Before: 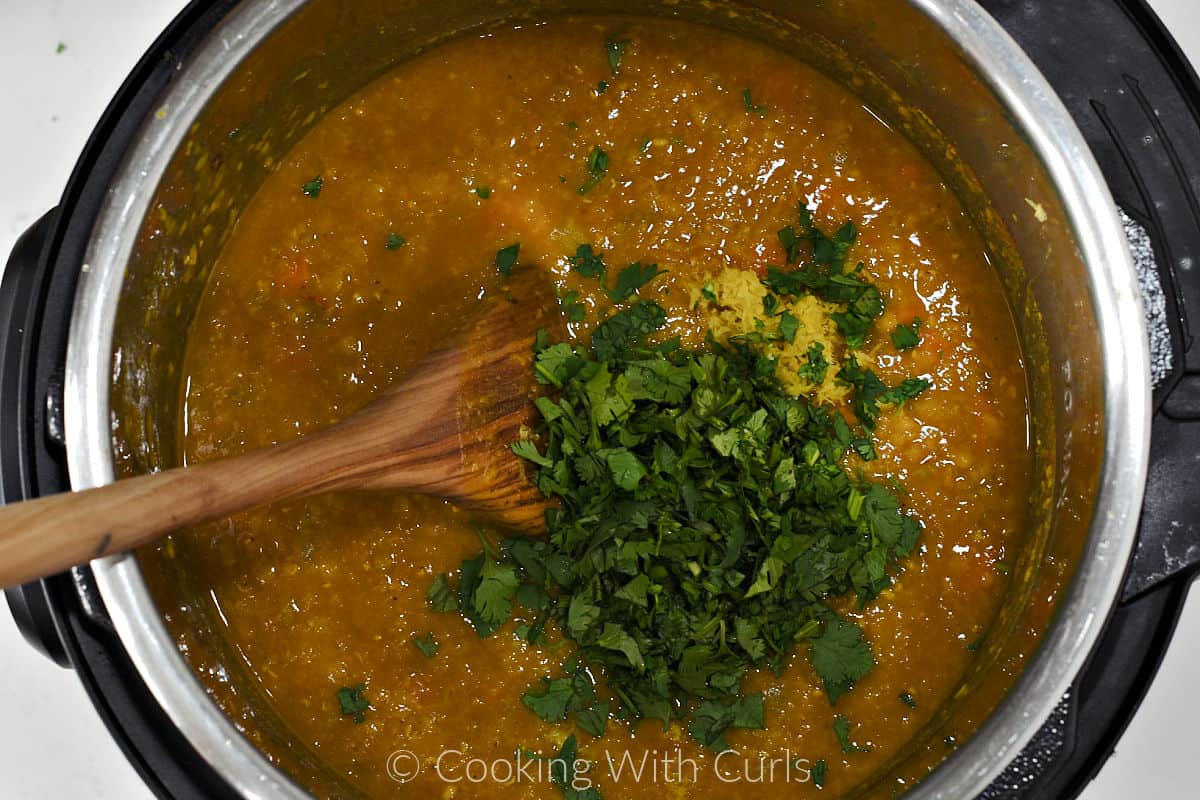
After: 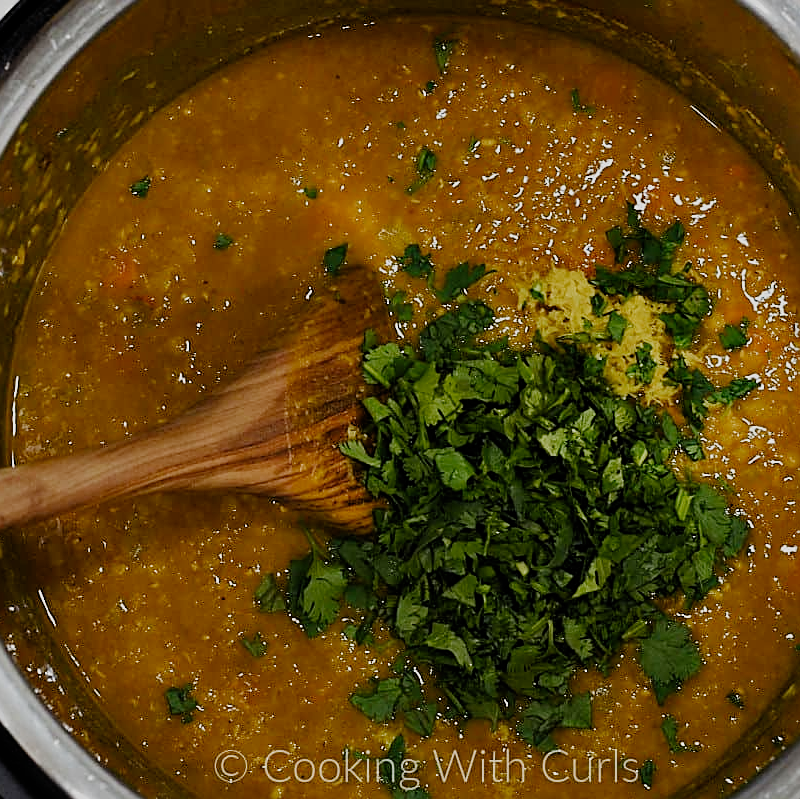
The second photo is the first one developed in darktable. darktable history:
sharpen: amount 0.577
crop and rotate: left 14.342%, right 18.967%
filmic rgb: black relative exposure -7.65 EV, white relative exposure 4.56 EV, hardness 3.61, preserve chrominance no, color science v4 (2020)
